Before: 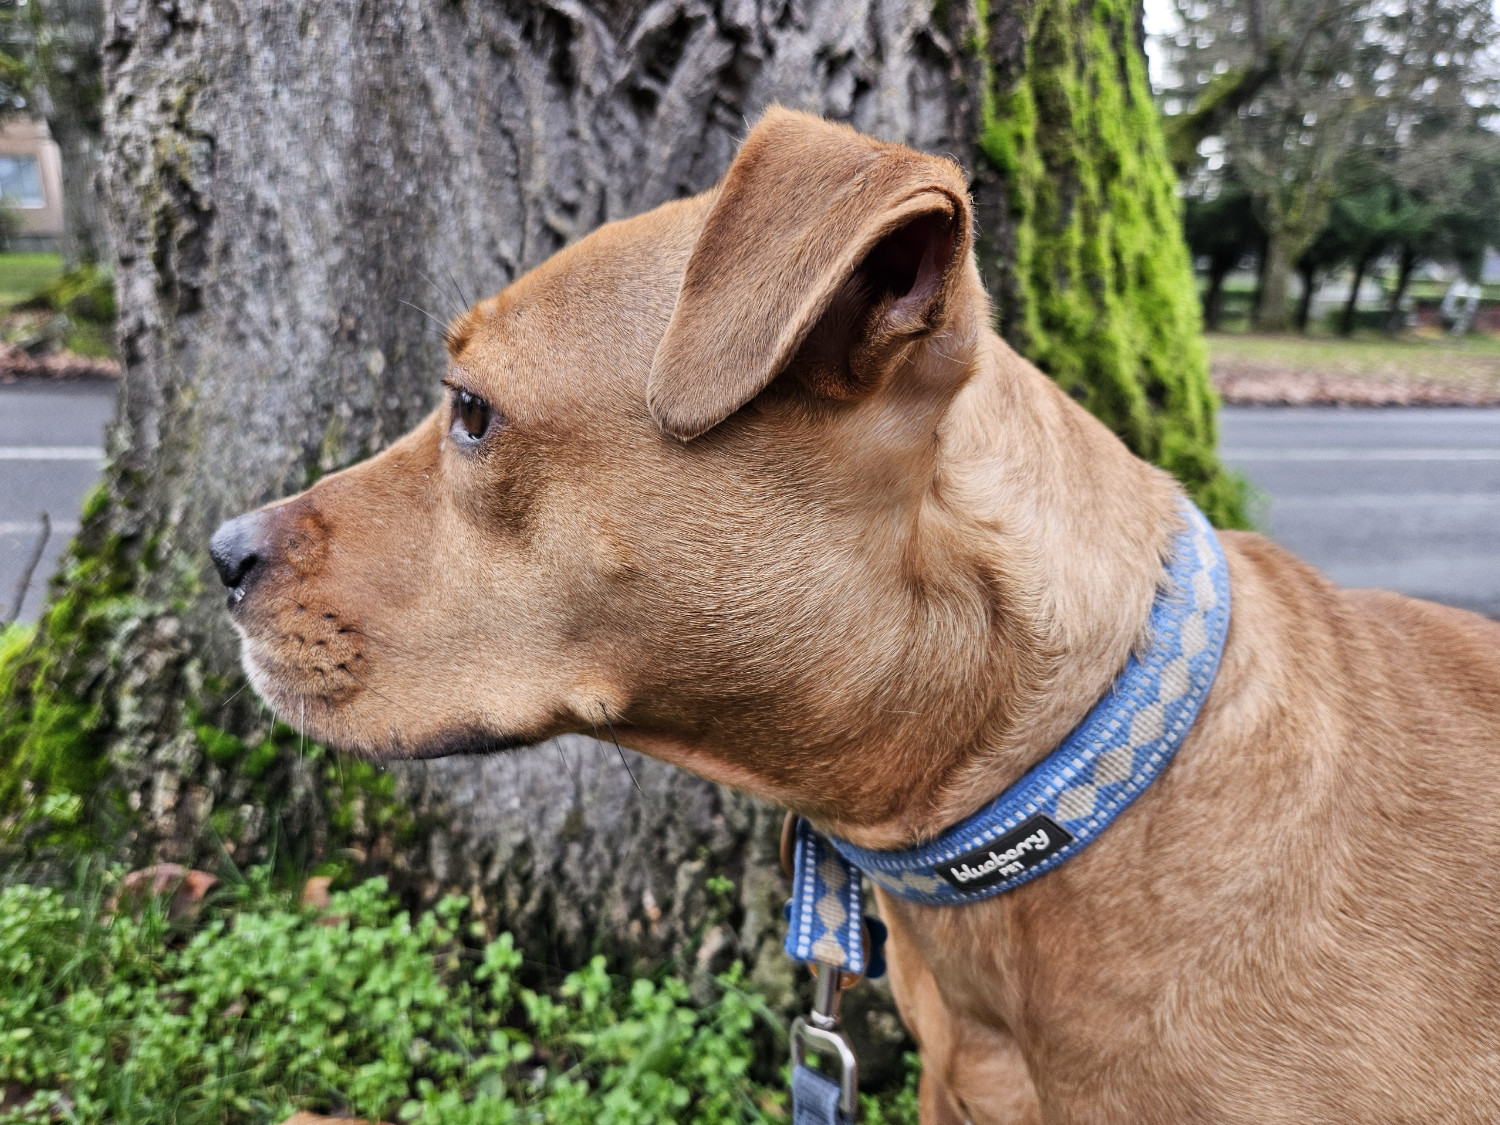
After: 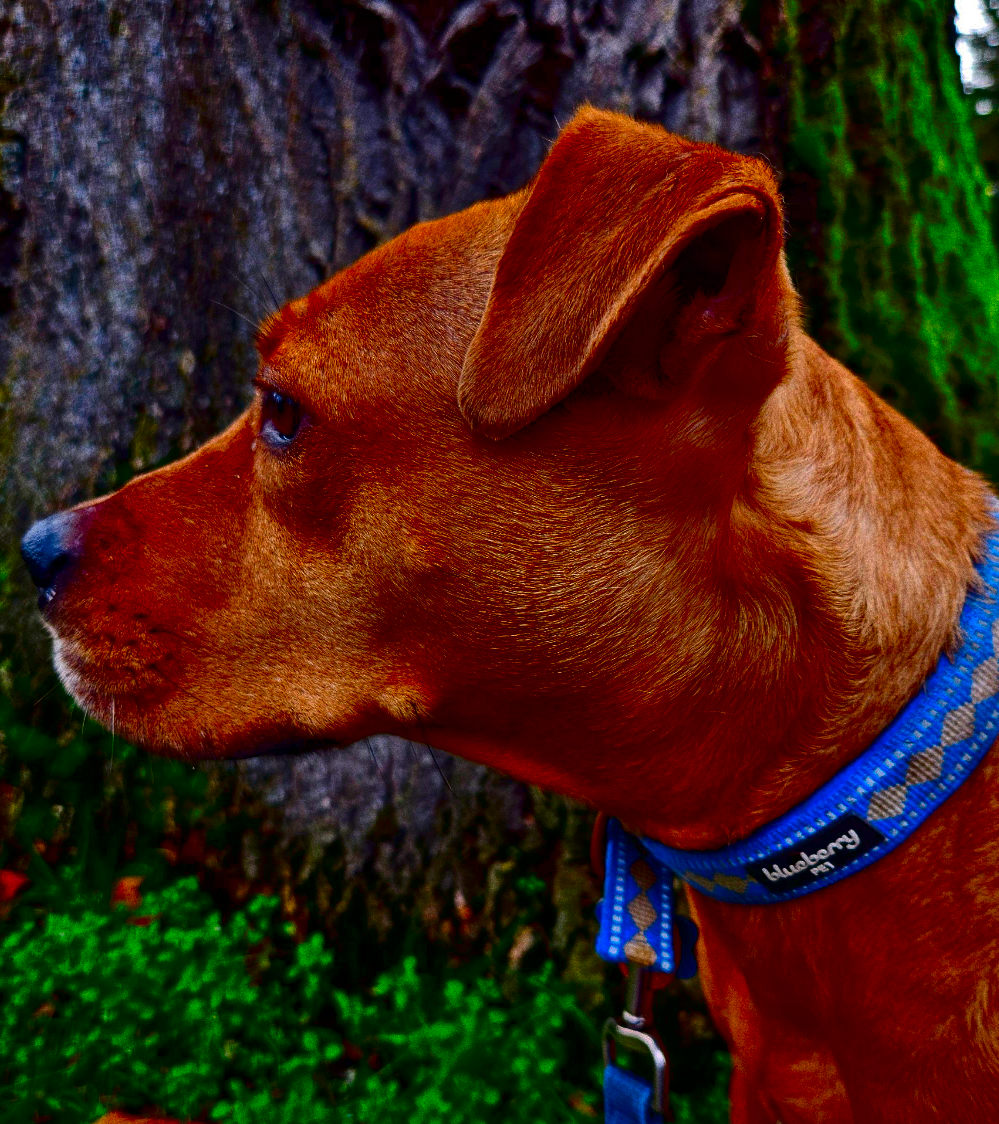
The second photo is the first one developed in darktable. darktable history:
contrast brightness saturation: brightness -1, saturation 1
crop and rotate: left 12.648%, right 20.685%
color balance rgb: linear chroma grading › global chroma 10%, perceptual saturation grading › global saturation 30%, global vibrance 10%
grain: coarseness 8.68 ISO, strength 31.94%
